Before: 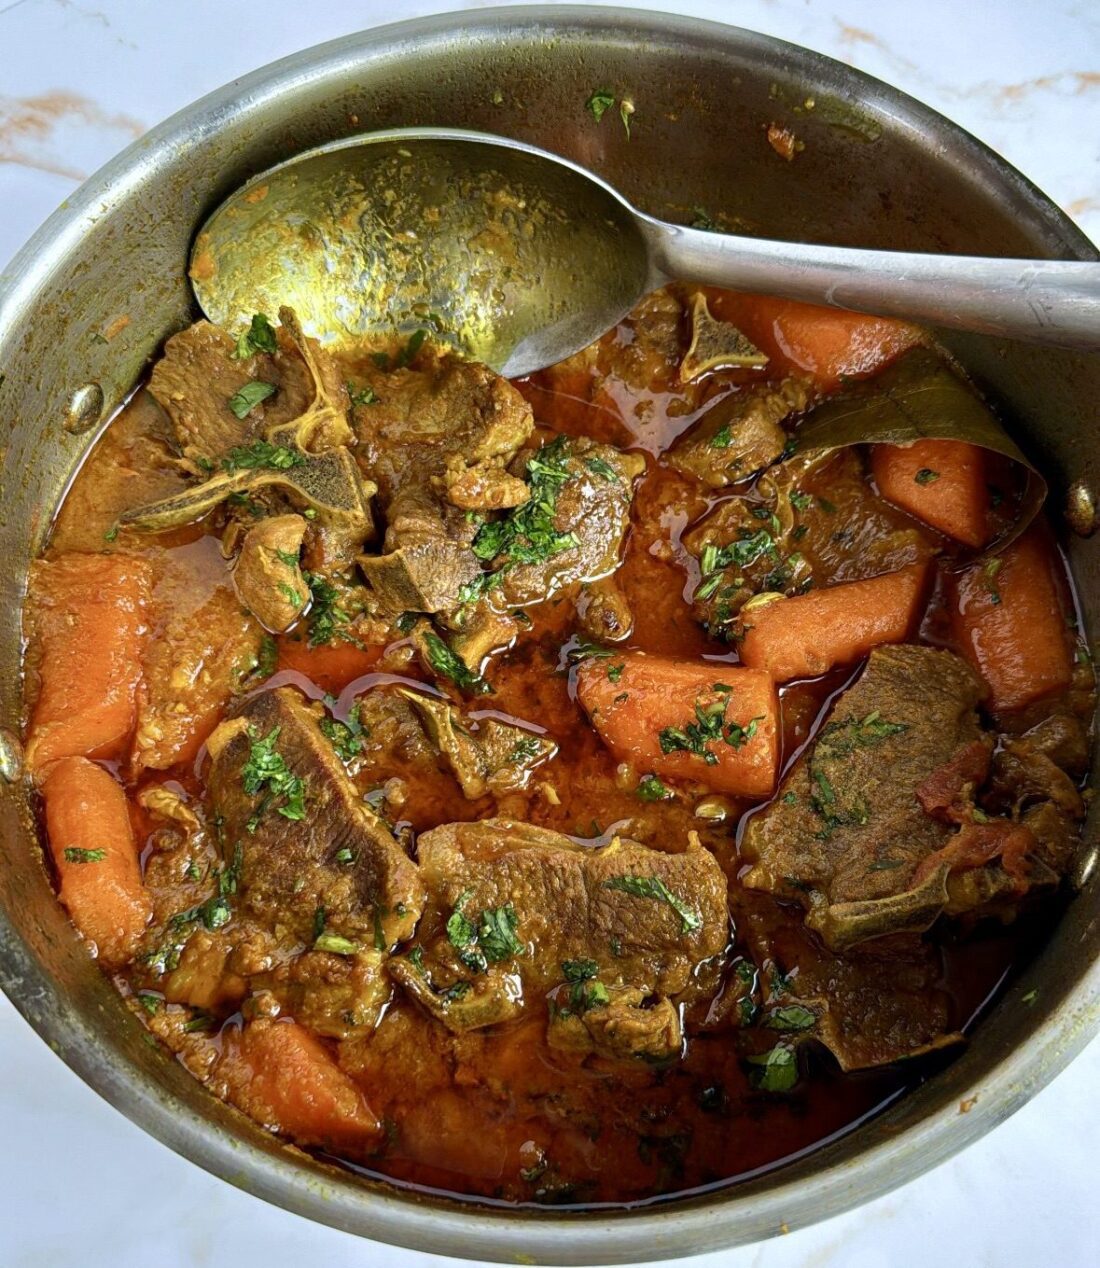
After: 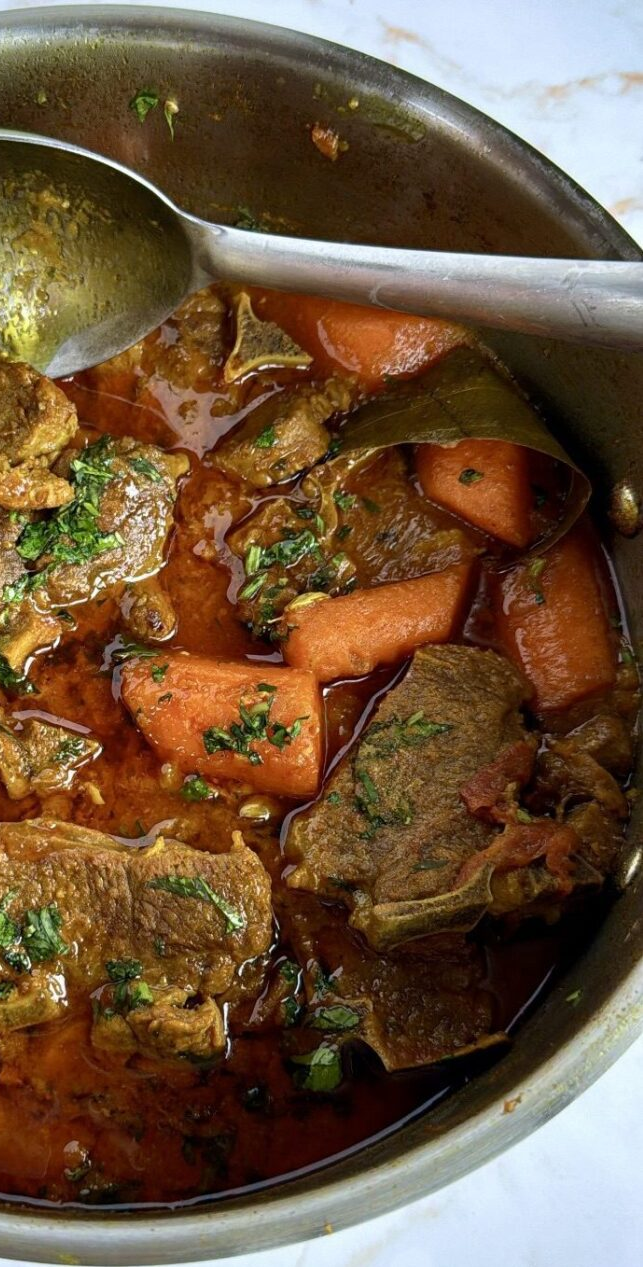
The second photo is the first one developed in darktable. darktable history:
crop: left 41.474%
exposure: exposure -0.015 EV, compensate highlight preservation false
